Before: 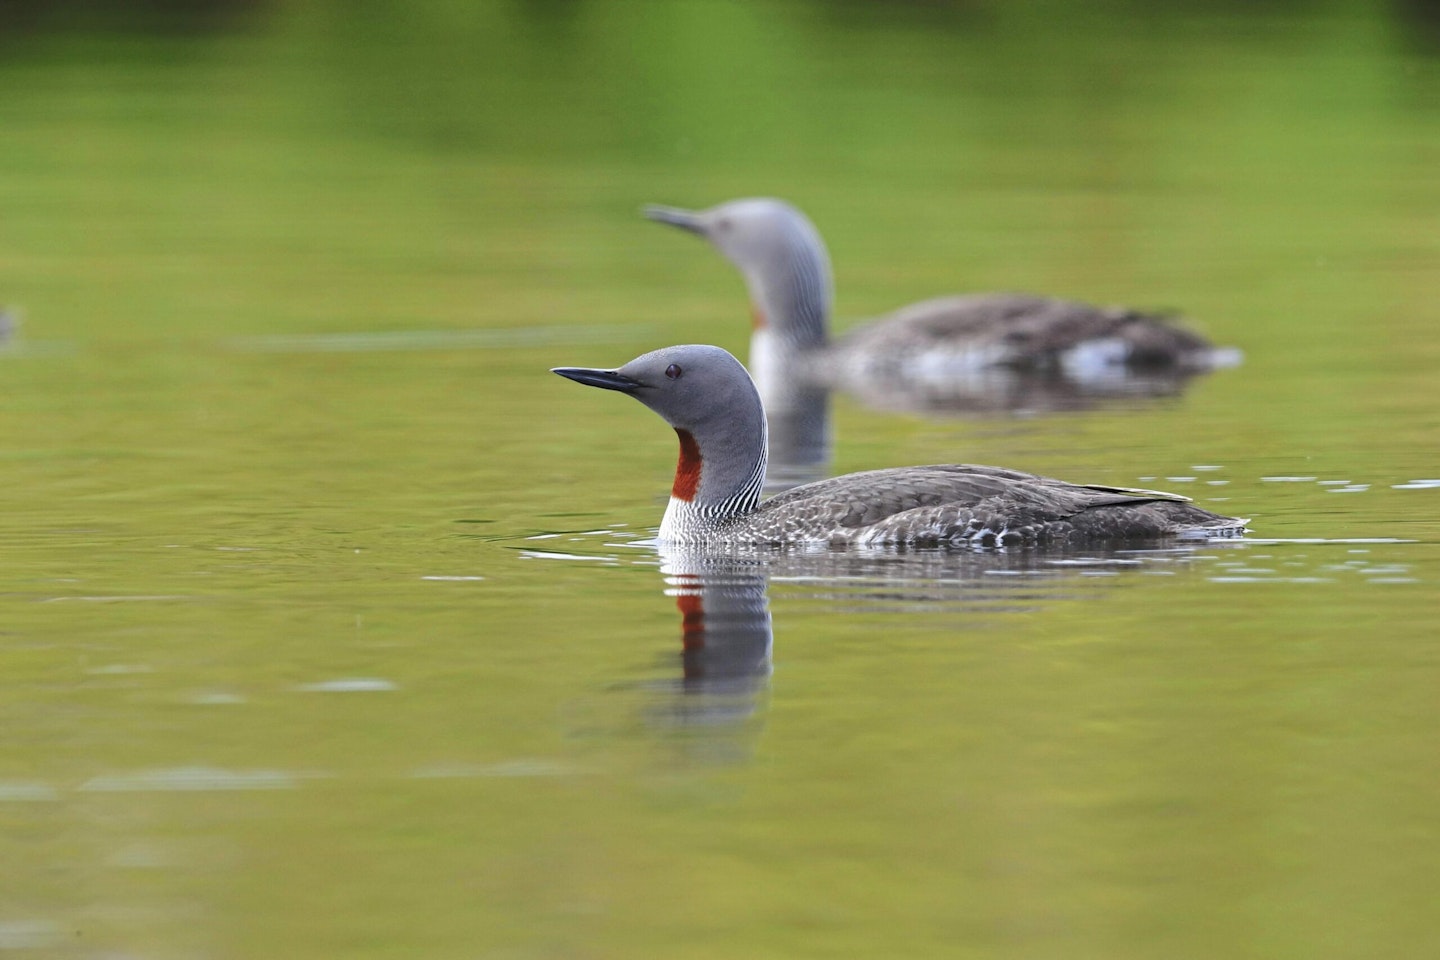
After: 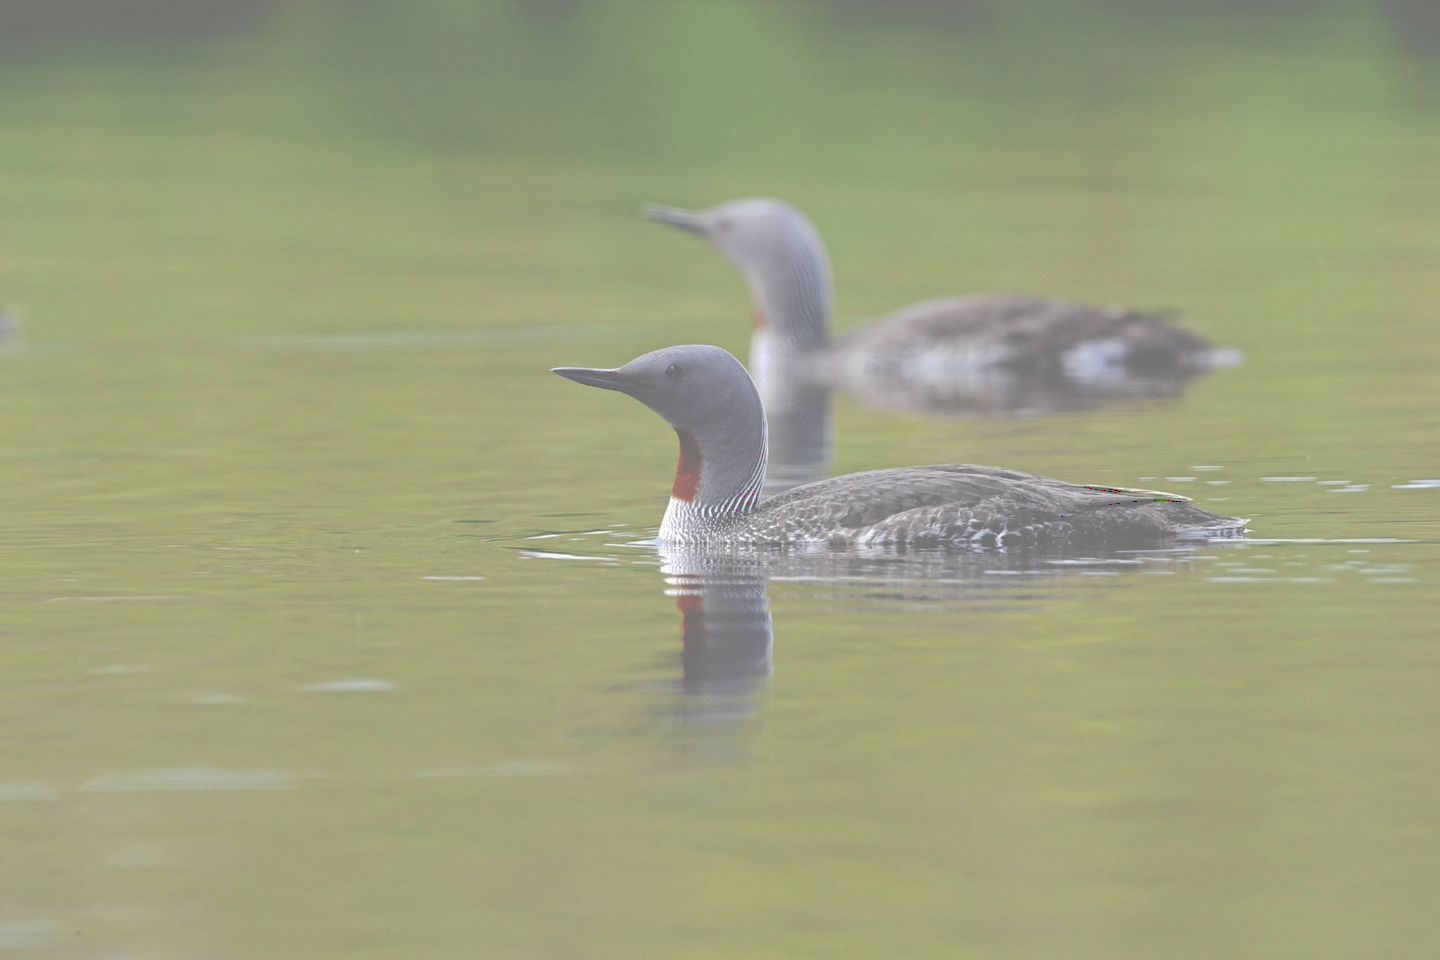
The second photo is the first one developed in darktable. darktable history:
tone curve: curves: ch0 [(0, 0) (0.003, 0.453) (0.011, 0.457) (0.025, 0.457) (0.044, 0.463) (0.069, 0.464) (0.1, 0.471) (0.136, 0.475) (0.177, 0.481) (0.224, 0.486) (0.277, 0.496) (0.335, 0.515) (0.399, 0.544) (0.468, 0.577) (0.543, 0.621) (0.623, 0.67) (0.709, 0.73) (0.801, 0.788) (0.898, 0.848) (1, 1)], preserve colors none
